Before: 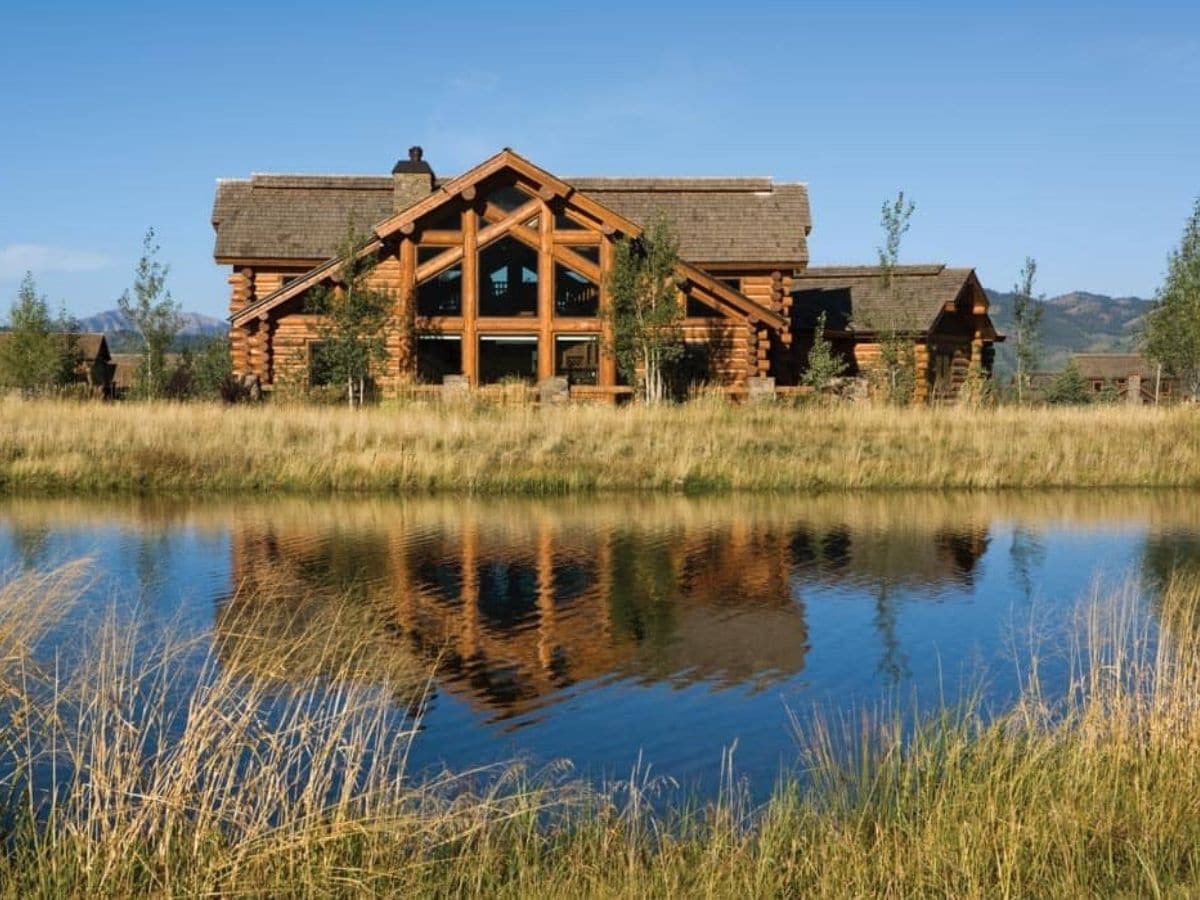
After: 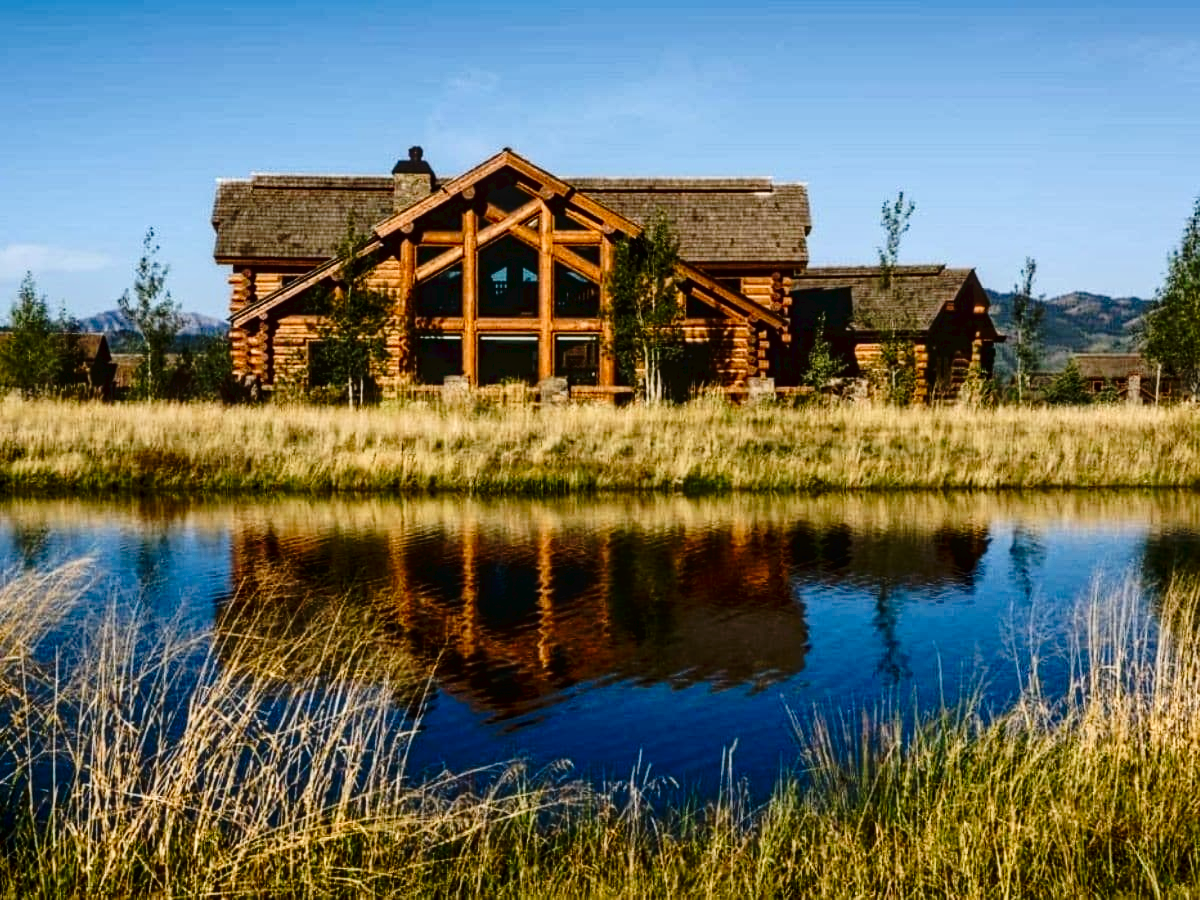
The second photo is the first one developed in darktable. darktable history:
contrast brightness saturation: contrast 0.24, brightness -0.222, saturation 0.149
local contrast: on, module defaults
tone curve: curves: ch0 [(0, 0) (0.003, 0.031) (0.011, 0.031) (0.025, 0.03) (0.044, 0.035) (0.069, 0.054) (0.1, 0.081) (0.136, 0.11) (0.177, 0.147) (0.224, 0.209) (0.277, 0.283) (0.335, 0.369) (0.399, 0.44) (0.468, 0.517) (0.543, 0.601) (0.623, 0.684) (0.709, 0.766) (0.801, 0.846) (0.898, 0.927) (1, 1)], preserve colors none
